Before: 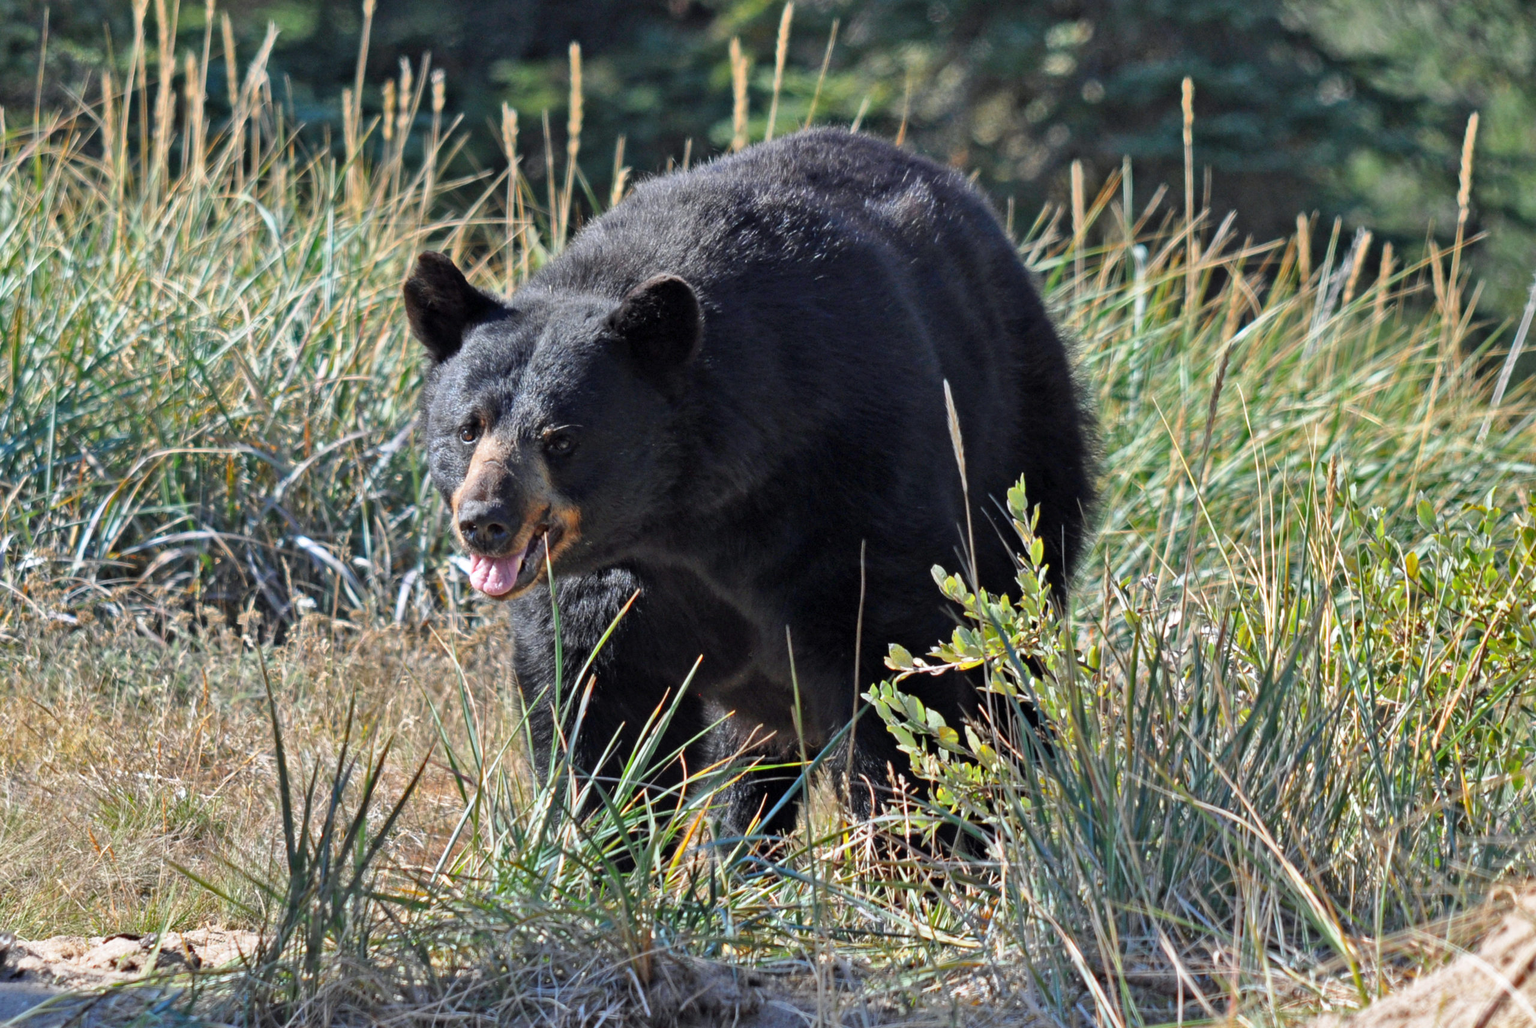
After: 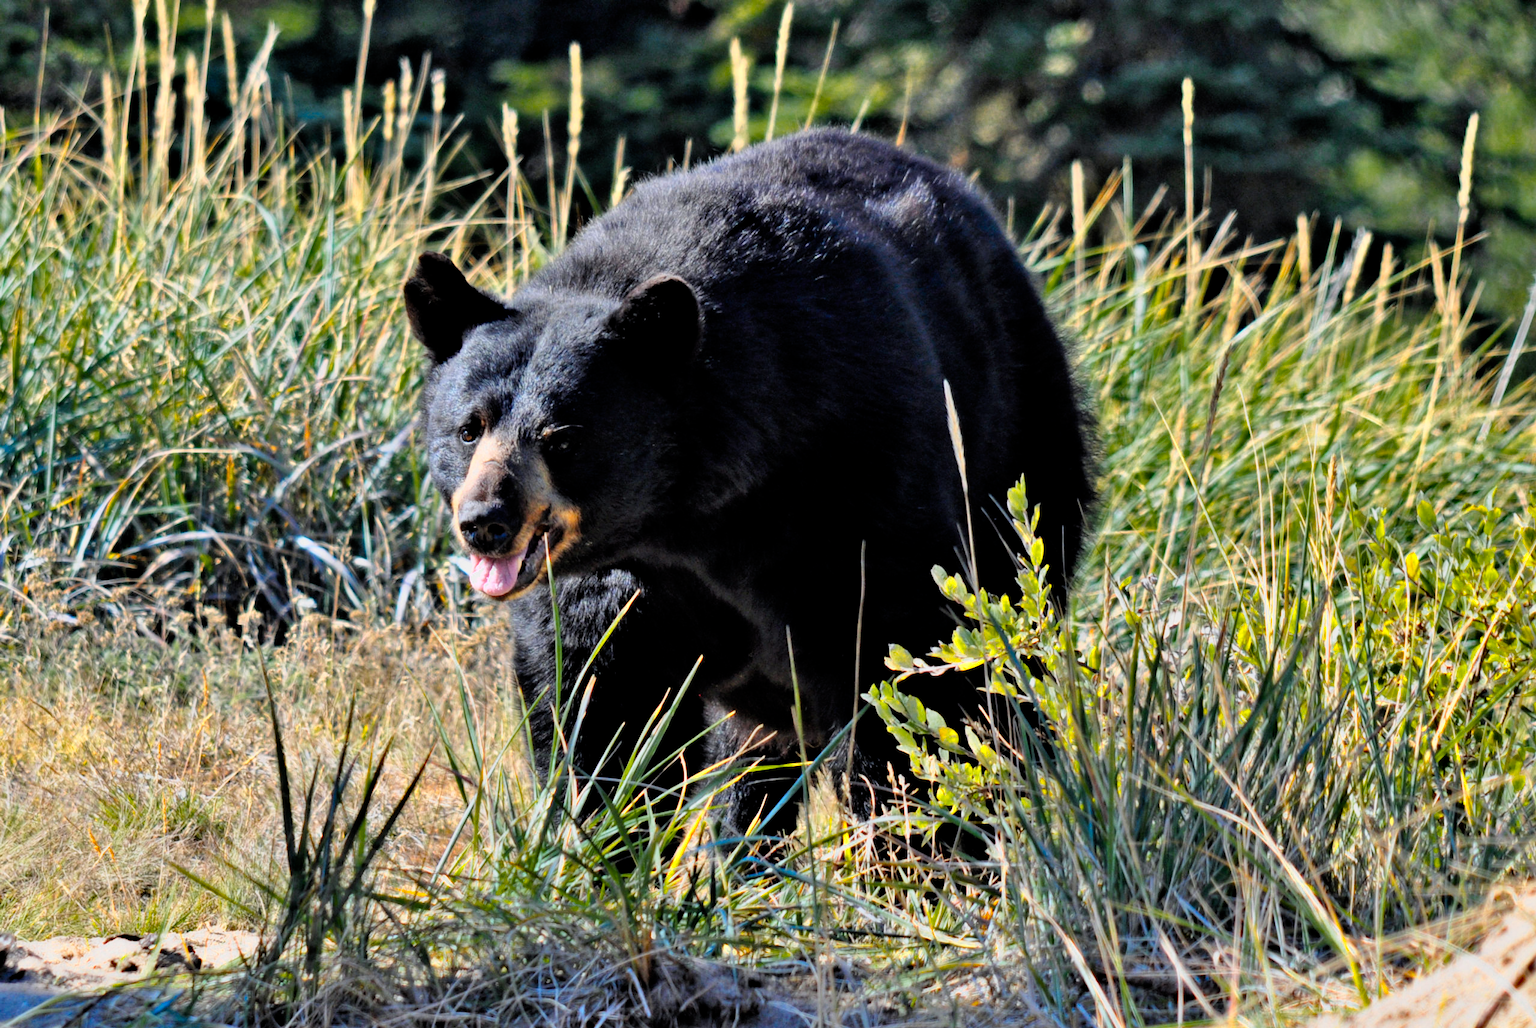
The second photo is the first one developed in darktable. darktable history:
color zones: curves: ch0 [(0.099, 0.624) (0.257, 0.596) (0.384, 0.376) (0.529, 0.492) (0.697, 0.564) (0.768, 0.532) (0.908, 0.644)]; ch1 [(0.112, 0.564) (0.254, 0.612) (0.432, 0.676) (0.592, 0.456) (0.743, 0.684) (0.888, 0.536)]; ch2 [(0.25, 0.5) (0.469, 0.36) (0.75, 0.5)]
contrast equalizer: y [[0.514, 0.573, 0.581, 0.508, 0.5, 0.5], [0.5 ×6], [0.5 ×6], [0 ×6], [0 ×6]]
filmic rgb: black relative exposure -7.75 EV, white relative exposure 4.4 EV, threshold 3 EV, target black luminance 0%, hardness 3.76, latitude 50.51%, contrast 1.074, highlights saturation mix 10%, shadows ↔ highlights balance -0.22%, color science v4 (2020), enable highlight reconstruction true
